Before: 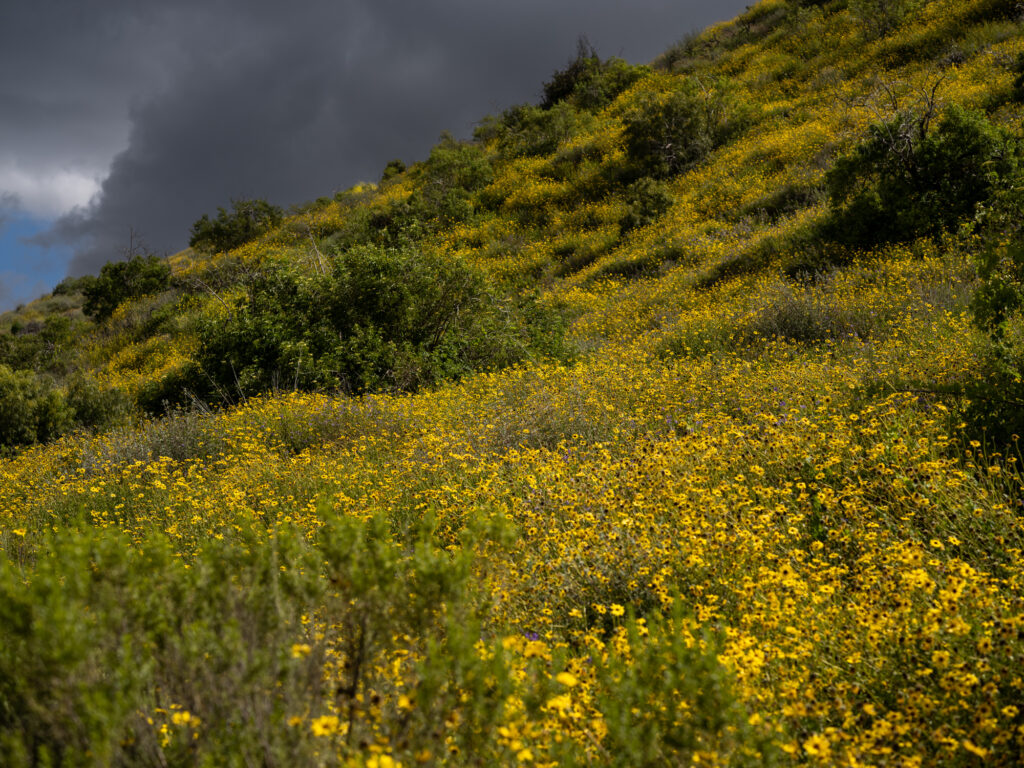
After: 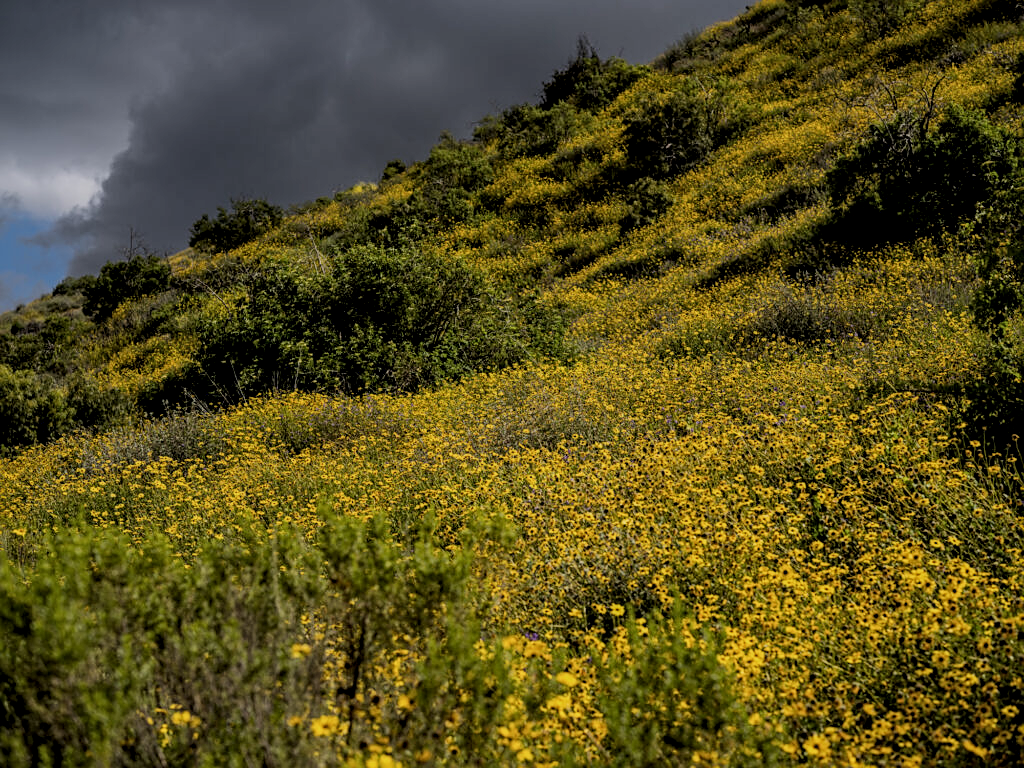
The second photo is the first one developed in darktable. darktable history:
filmic rgb: black relative exposure -7.15 EV, white relative exposure 5.36 EV, hardness 3.02, color science v6 (2022)
local contrast: on, module defaults
sharpen: on, module defaults
